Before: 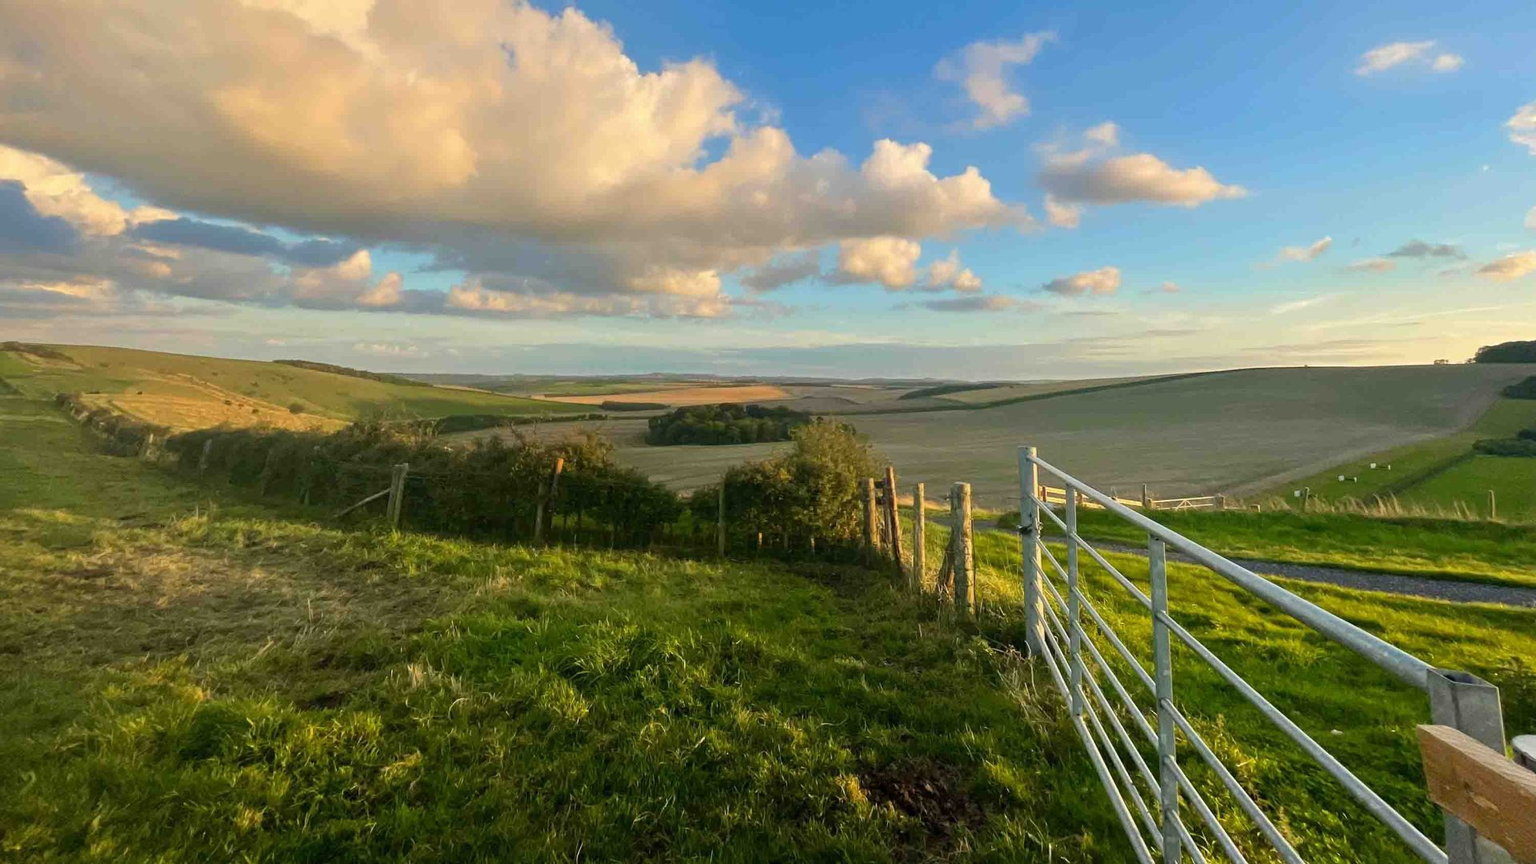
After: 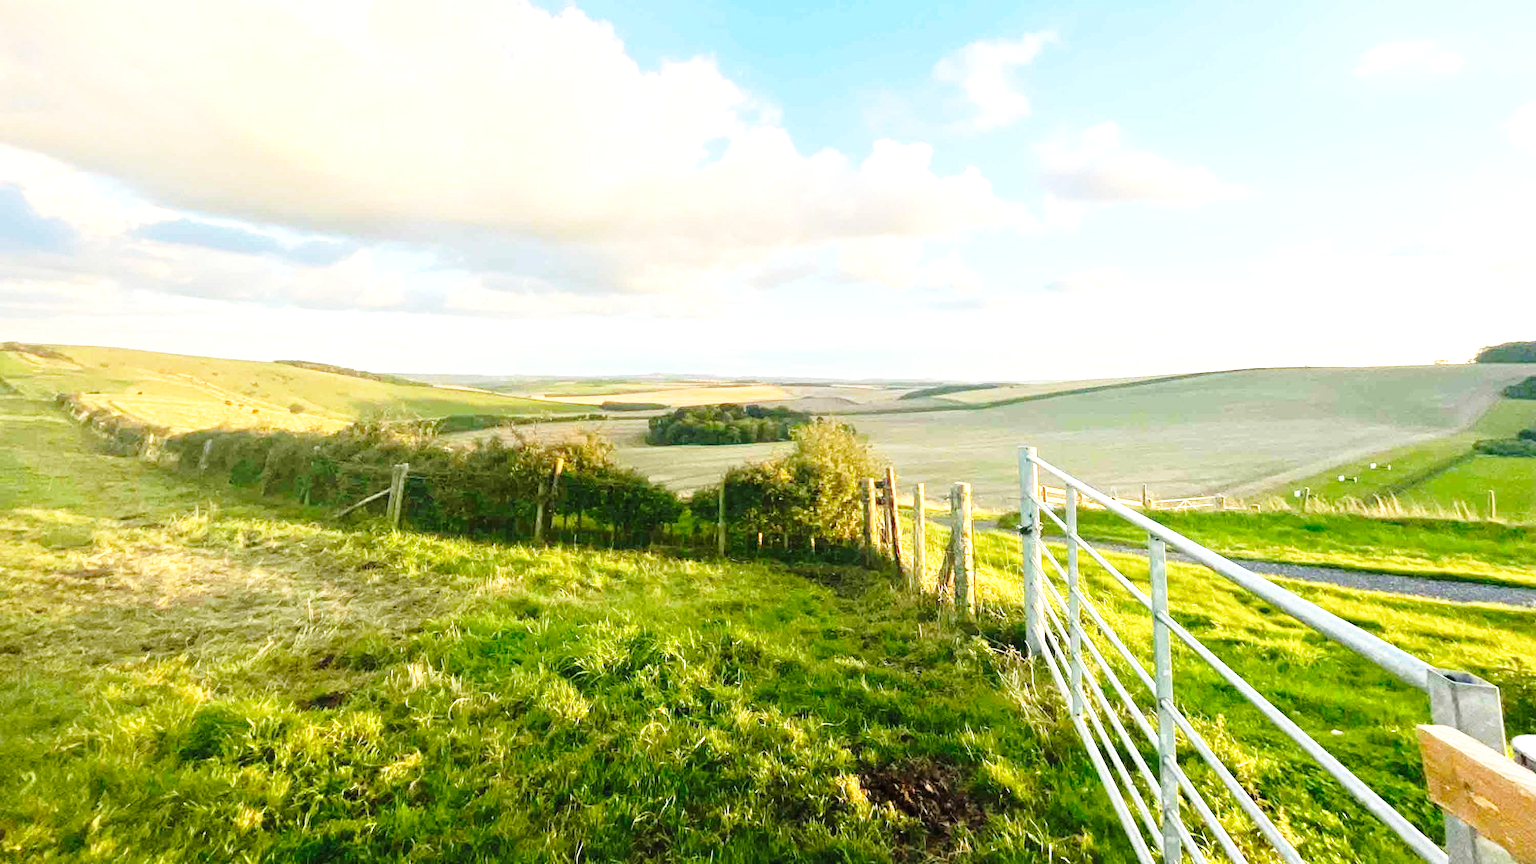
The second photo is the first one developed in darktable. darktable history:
exposure: black level correction 0, exposure 1.3 EV, compensate highlight preservation false
base curve: curves: ch0 [(0, 0) (0.028, 0.03) (0.121, 0.232) (0.46, 0.748) (0.859, 0.968) (1, 1)], preserve colors none
